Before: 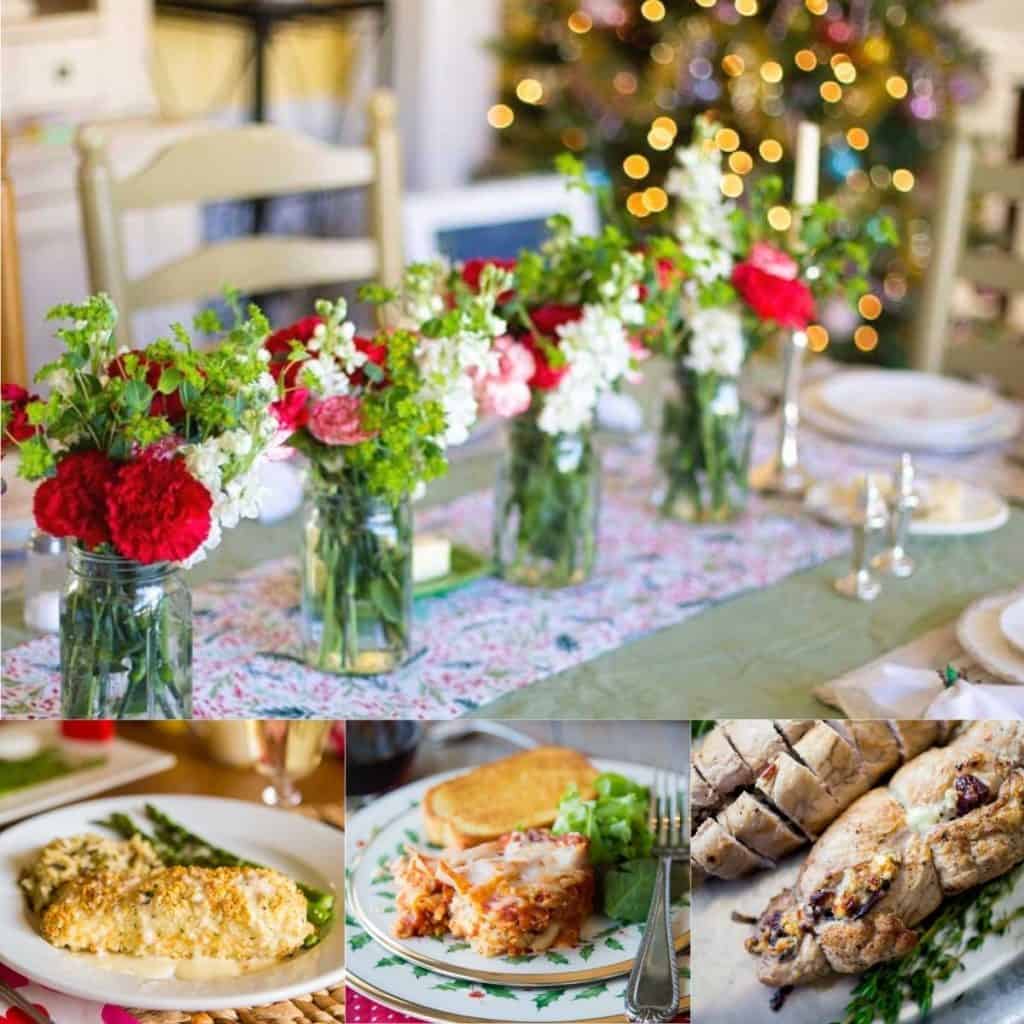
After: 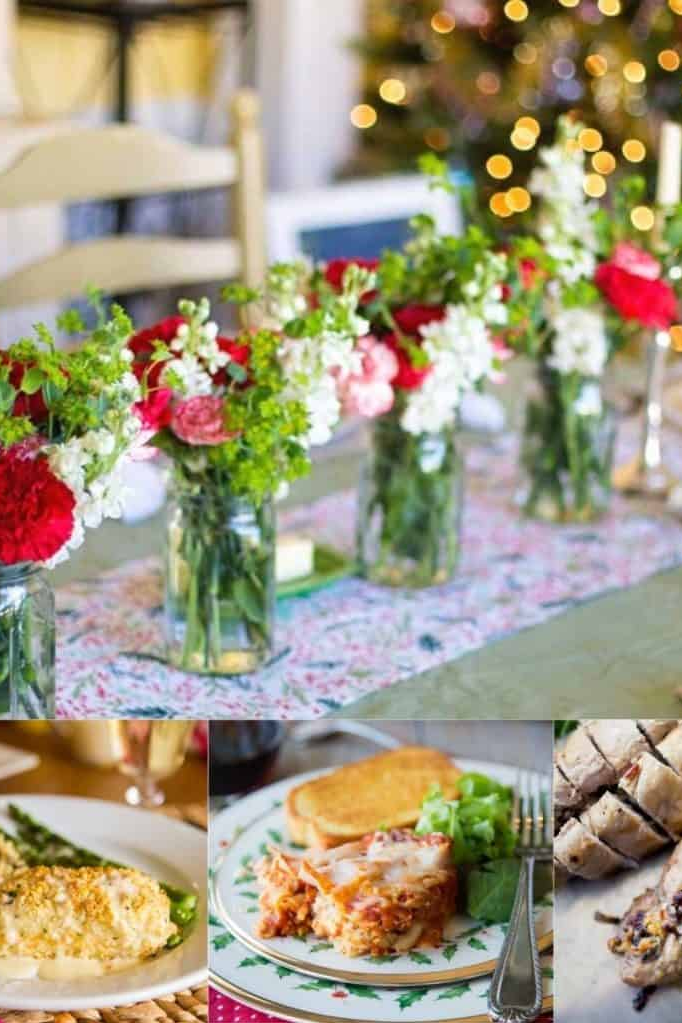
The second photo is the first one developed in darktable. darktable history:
crop and rotate: left 13.469%, right 19.915%
